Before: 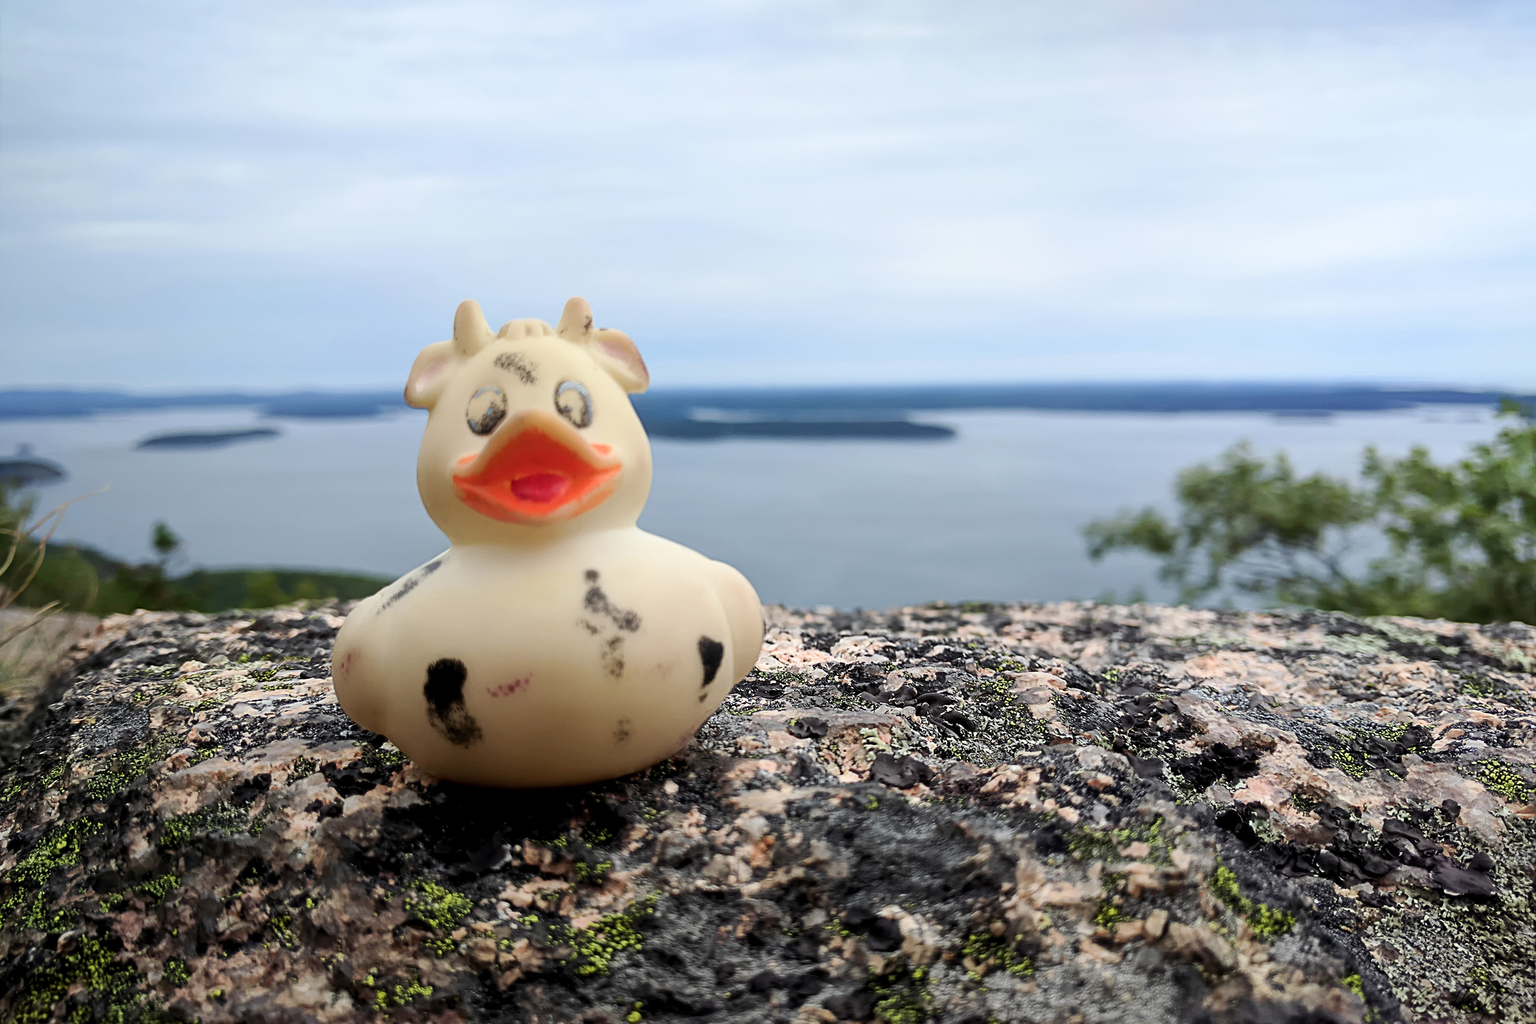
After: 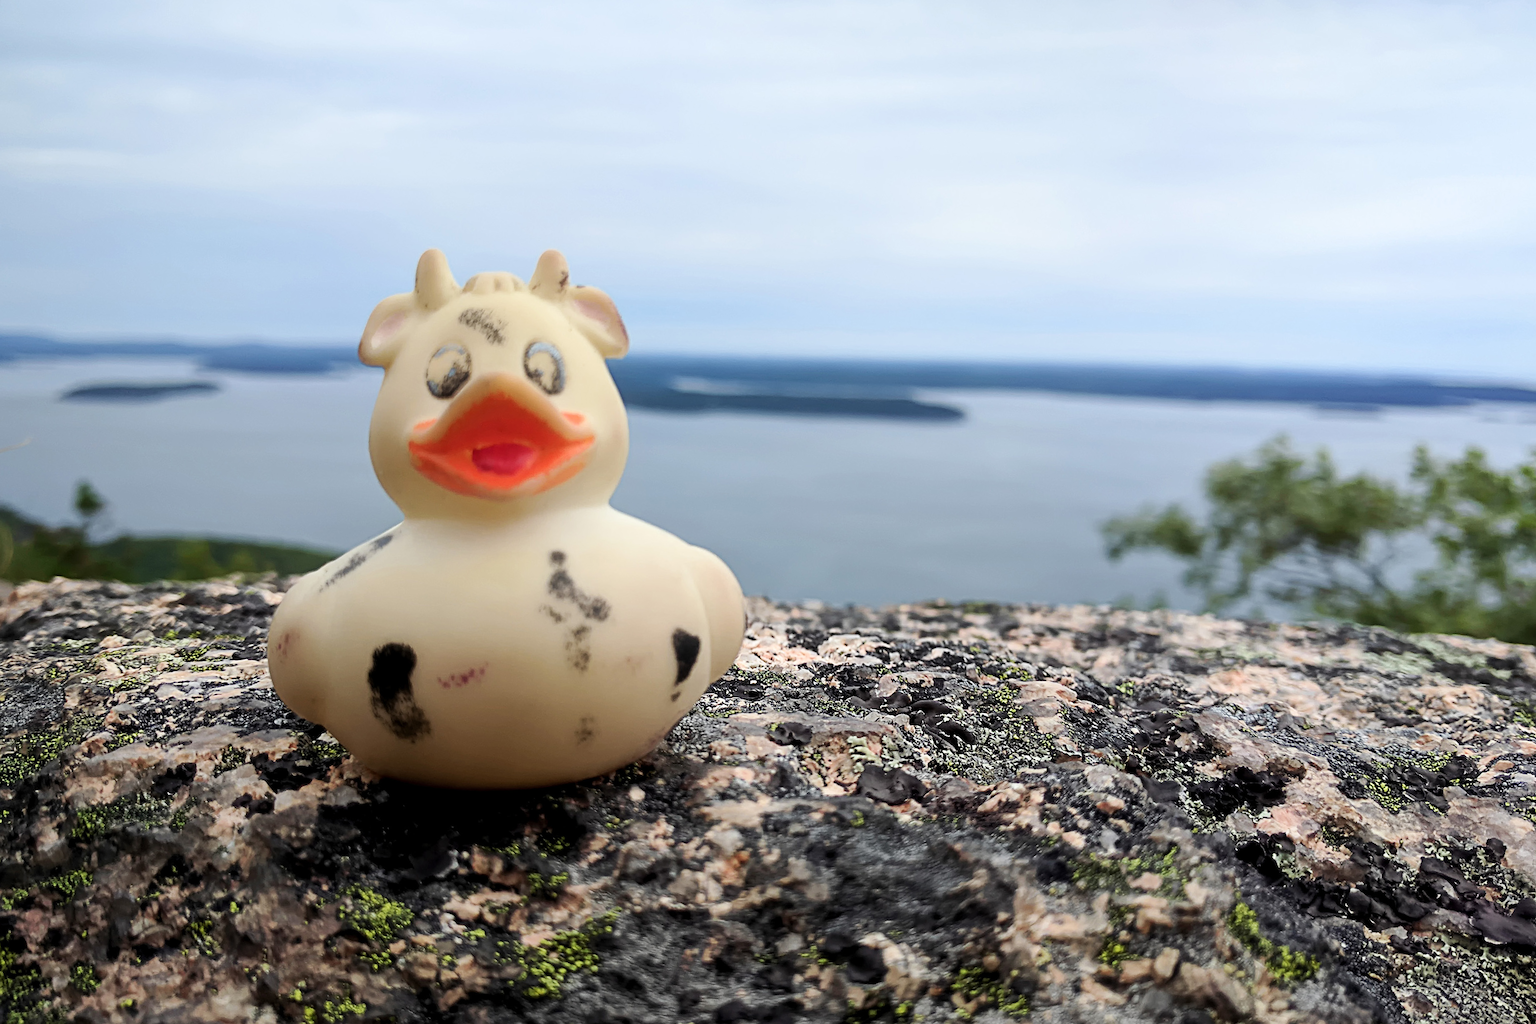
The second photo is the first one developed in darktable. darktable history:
crop and rotate: angle -2.06°, left 3.121%, top 3.927%, right 1.388%, bottom 0.504%
